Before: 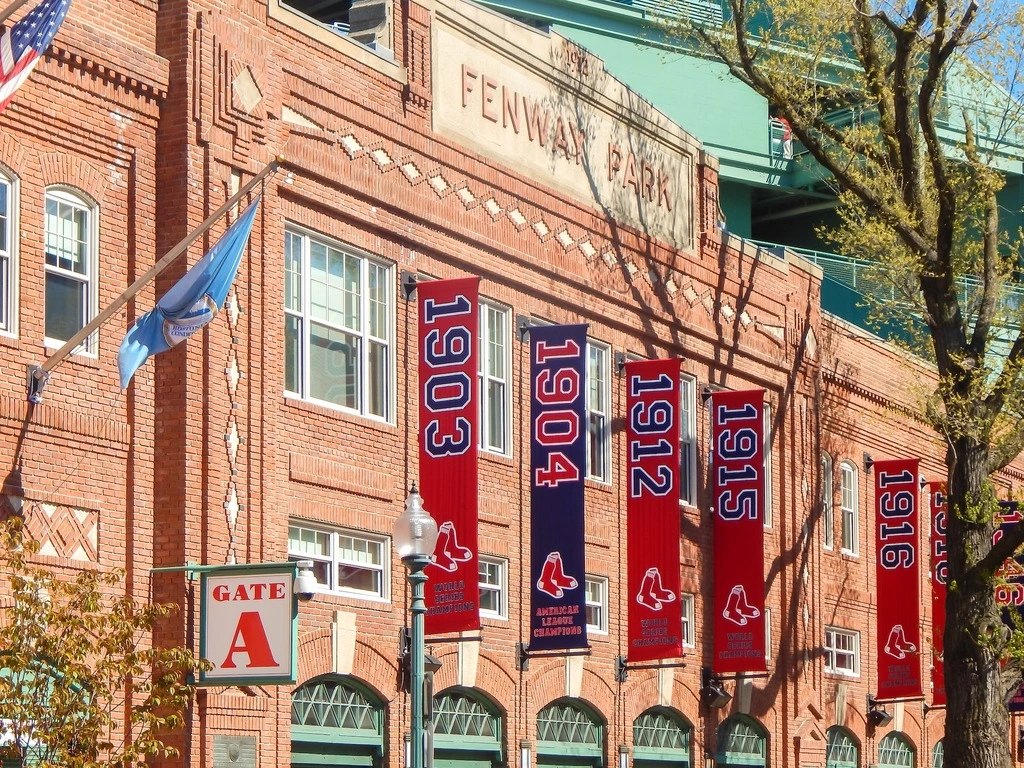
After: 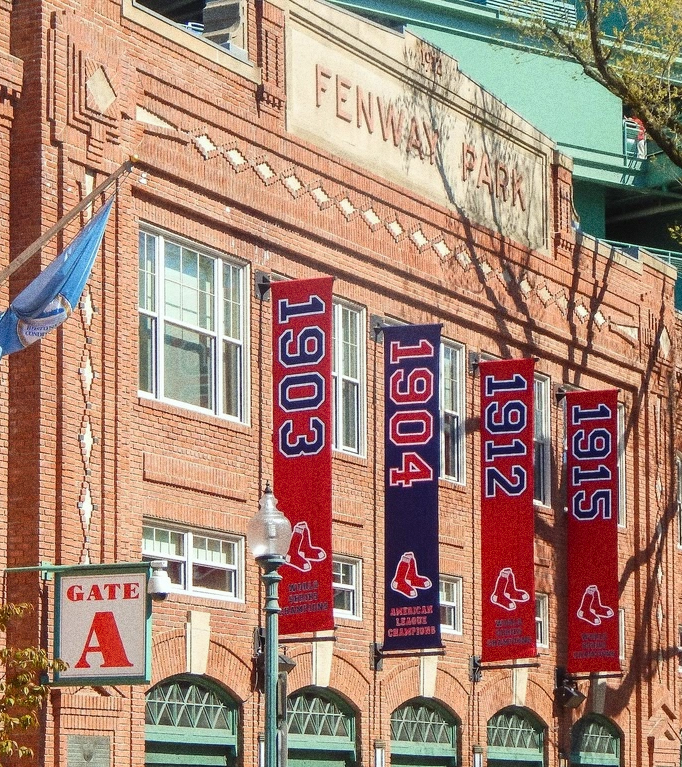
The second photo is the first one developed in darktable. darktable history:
grain: coarseness 0.09 ISO, strength 40%
white balance: red 0.978, blue 0.999
crop and rotate: left 14.292%, right 19.041%
